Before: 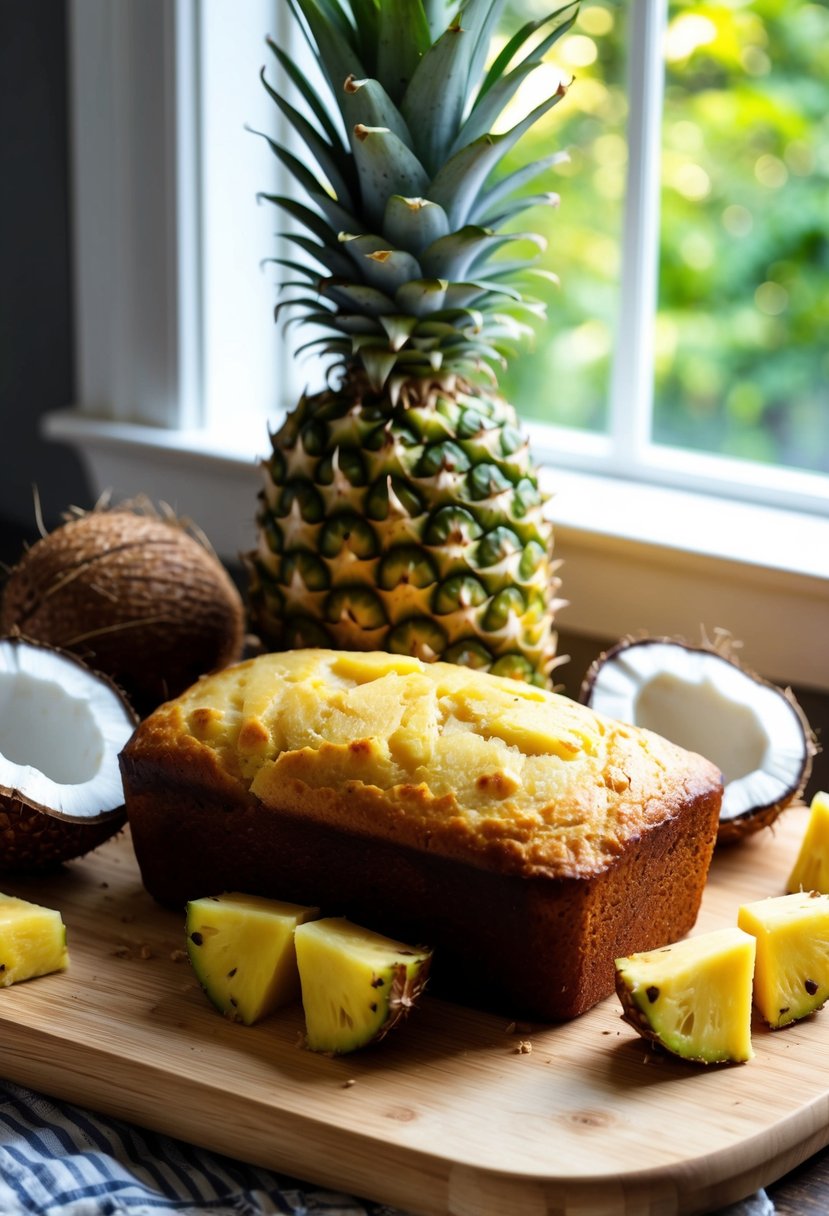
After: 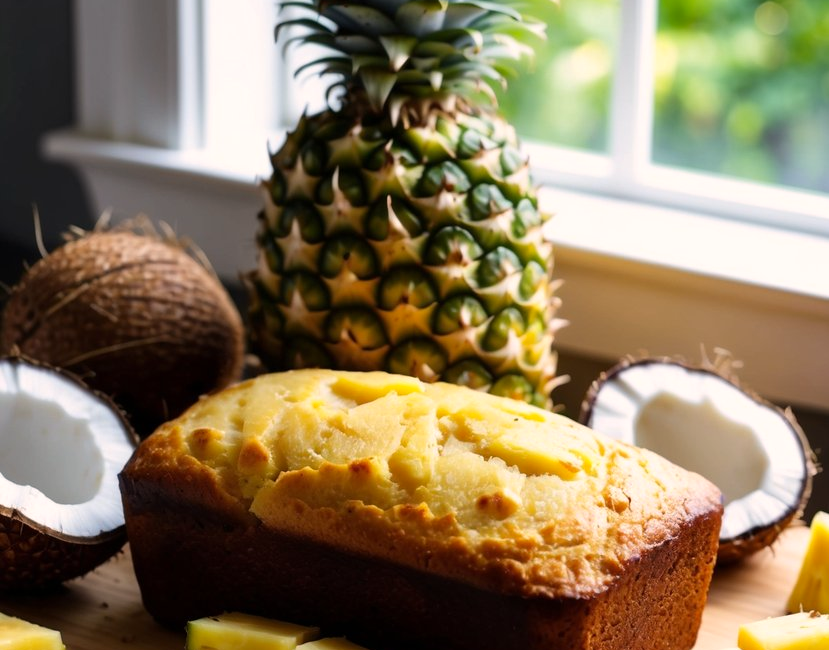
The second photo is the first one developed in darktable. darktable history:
color correction: highlights a* 5.81, highlights b* 4.84
crop and rotate: top 23.043%, bottom 23.437%
